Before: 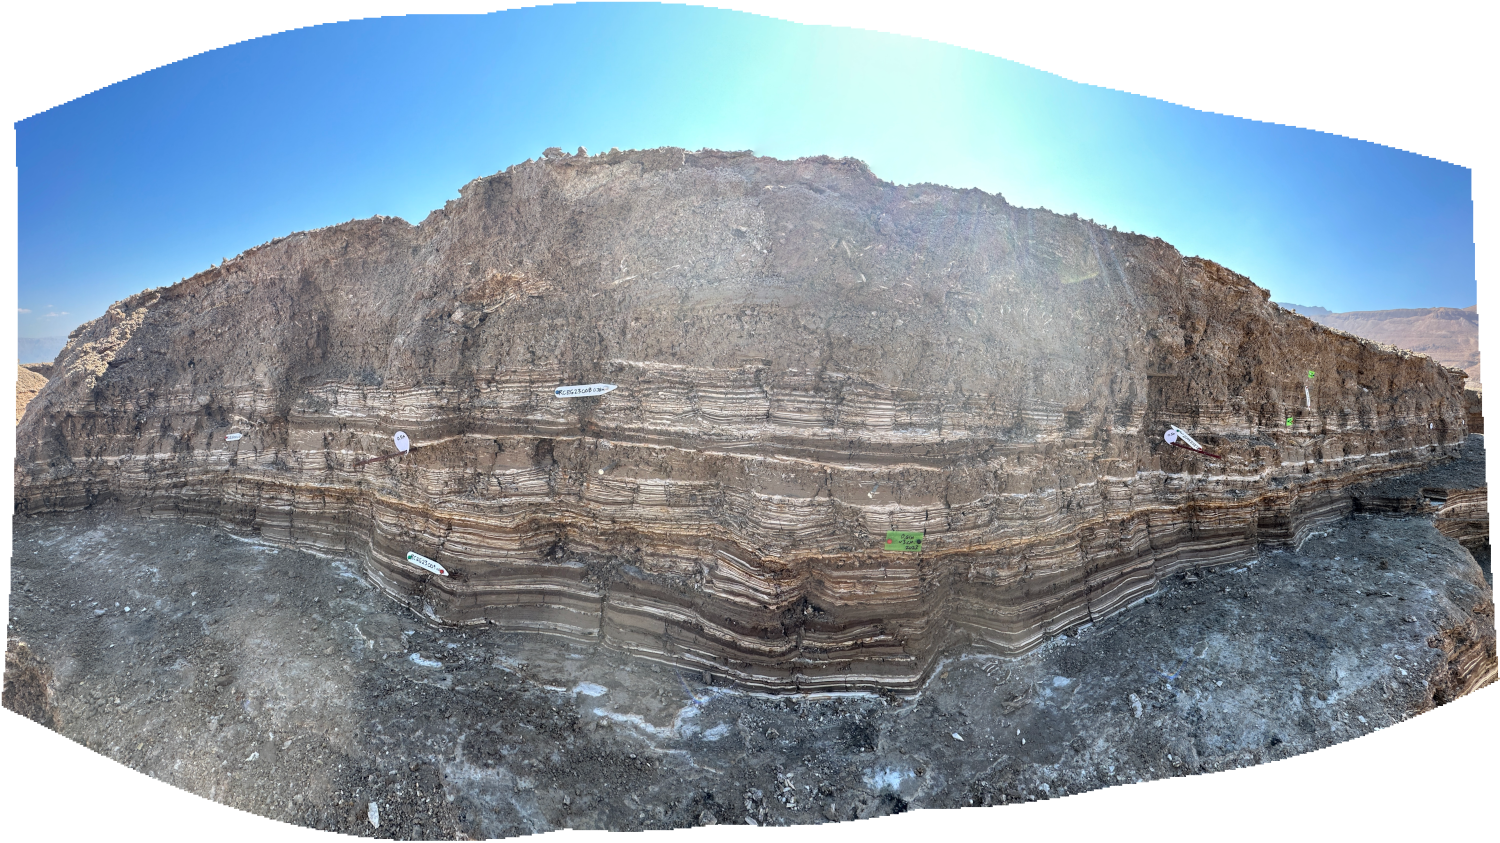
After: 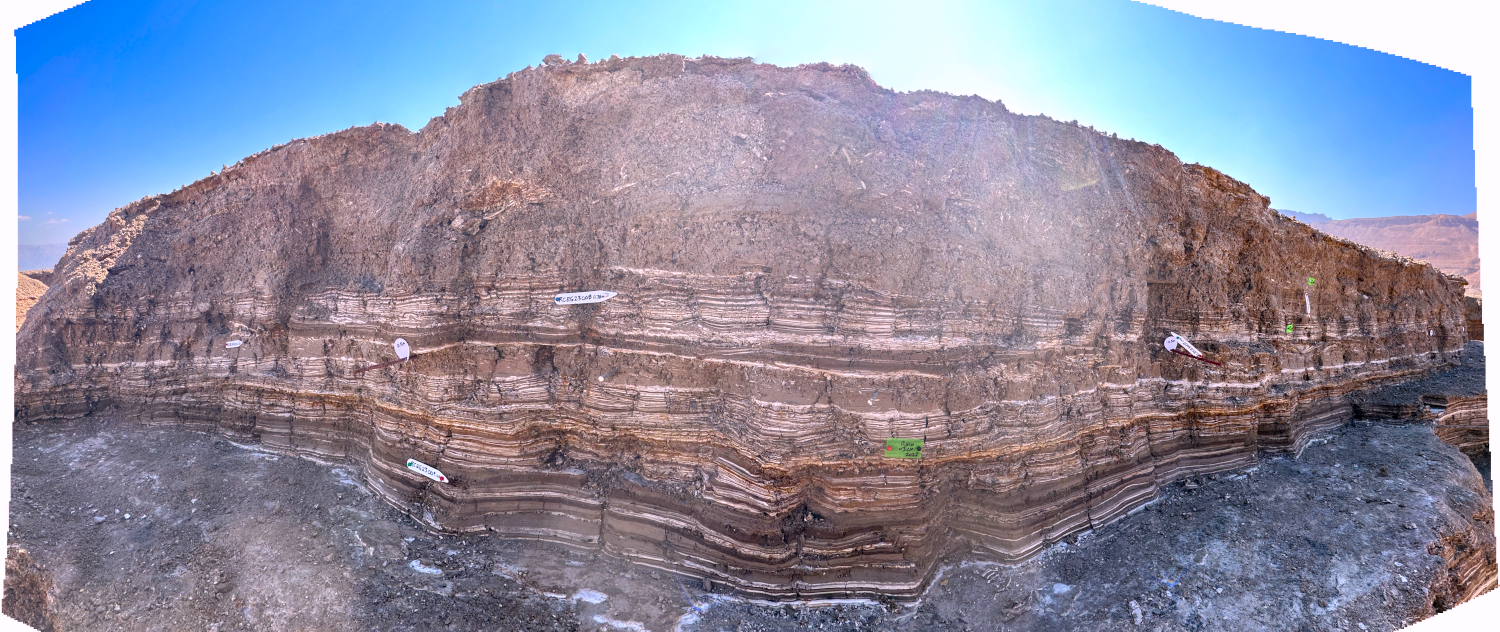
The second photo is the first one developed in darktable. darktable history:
color correction: highlights a* 3.22, highlights b* 1.93, saturation 1.19
crop: top 11.038%, bottom 13.962%
color balance rgb: perceptual saturation grading › global saturation 20%, perceptual saturation grading › highlights -25%, perceptual saturation grading › shadows 25%
white balance: red 1.05, blue 1.072
